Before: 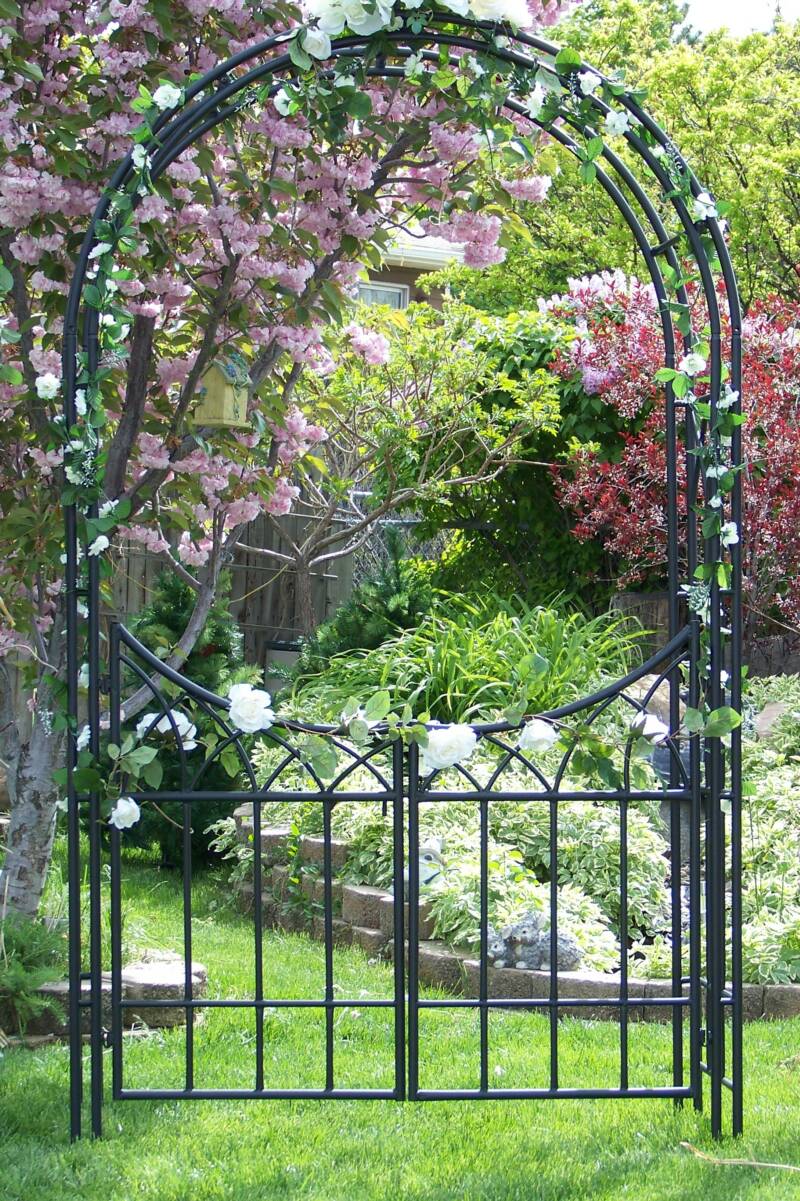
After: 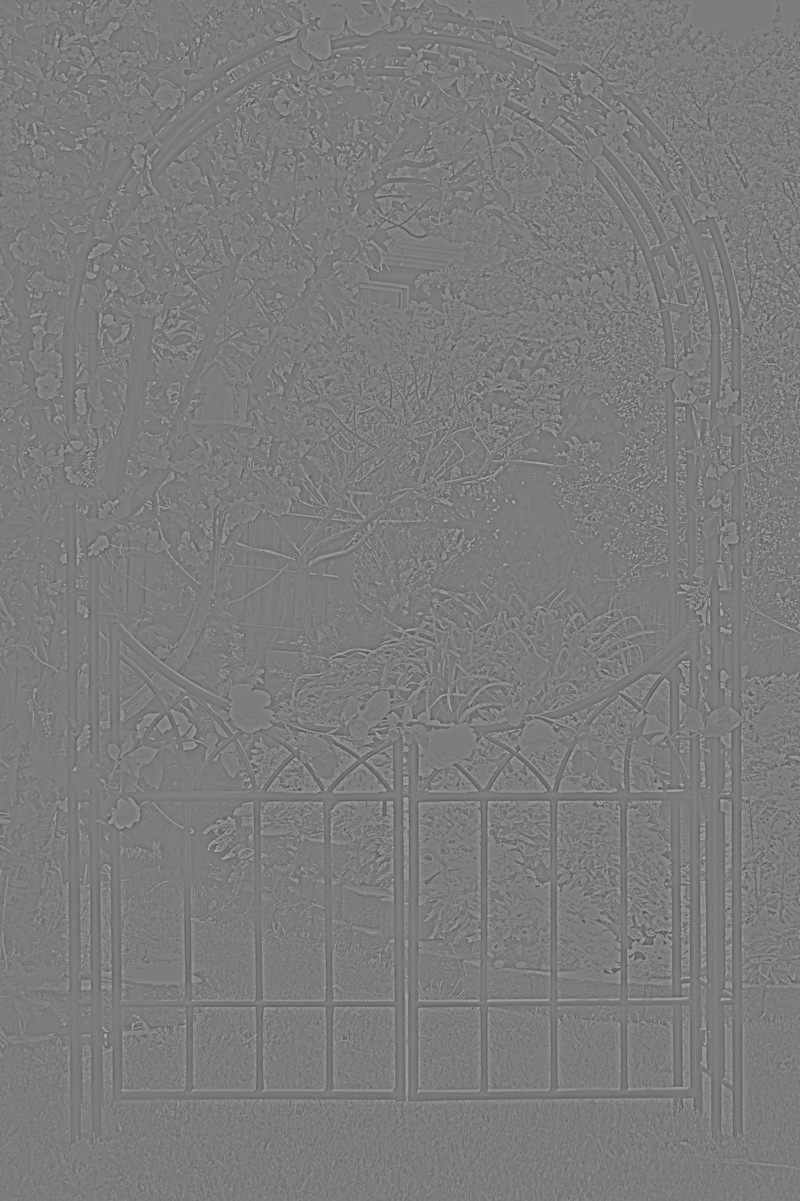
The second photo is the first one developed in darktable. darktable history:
highpass: sharpness 5.84%, contrast boost 8.44%
levels: levels [0, 0.48, 0.961]
